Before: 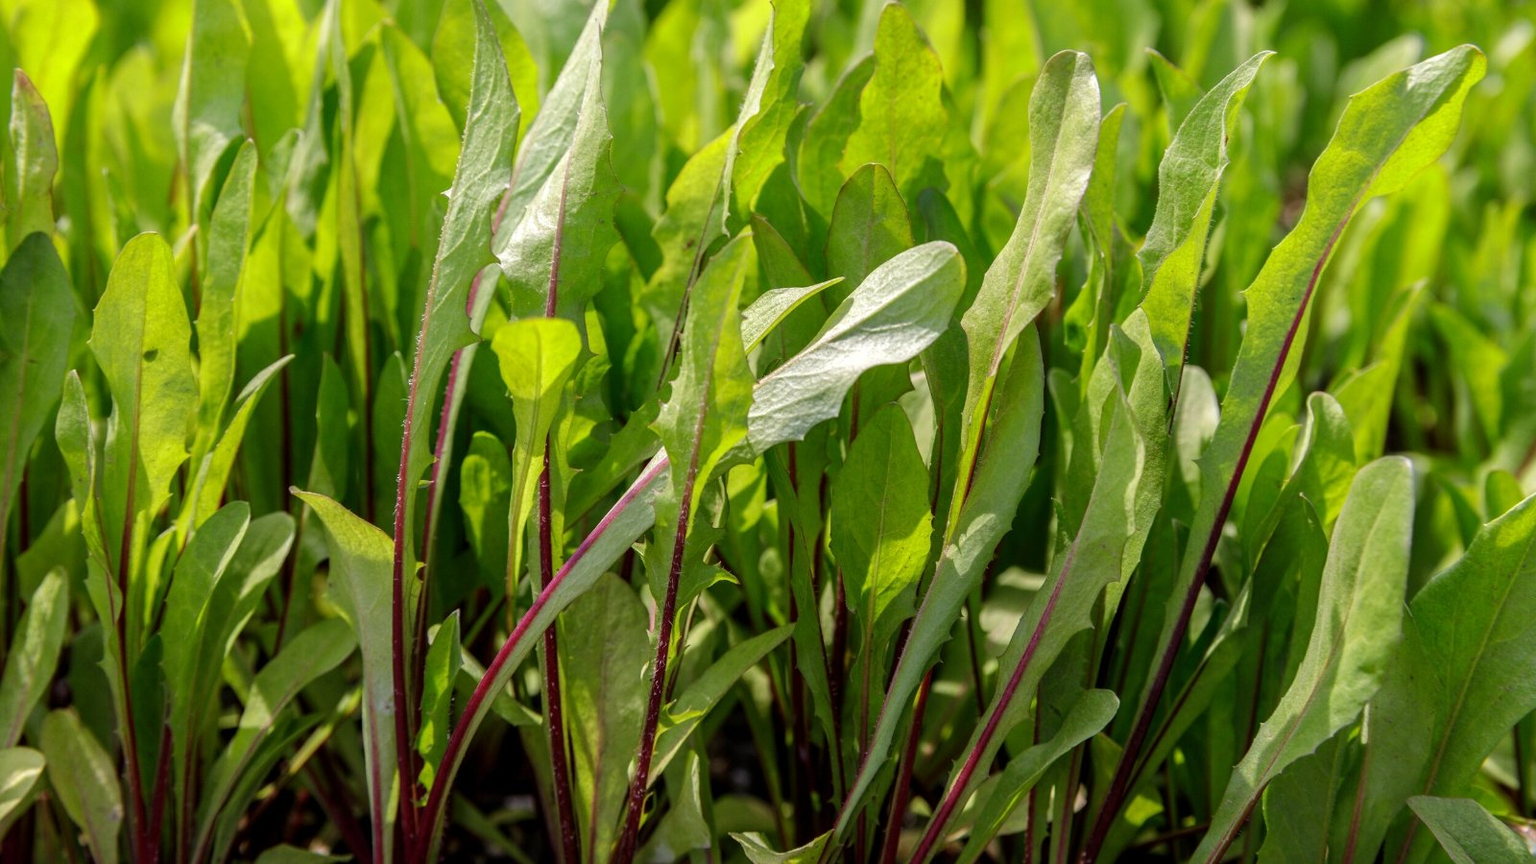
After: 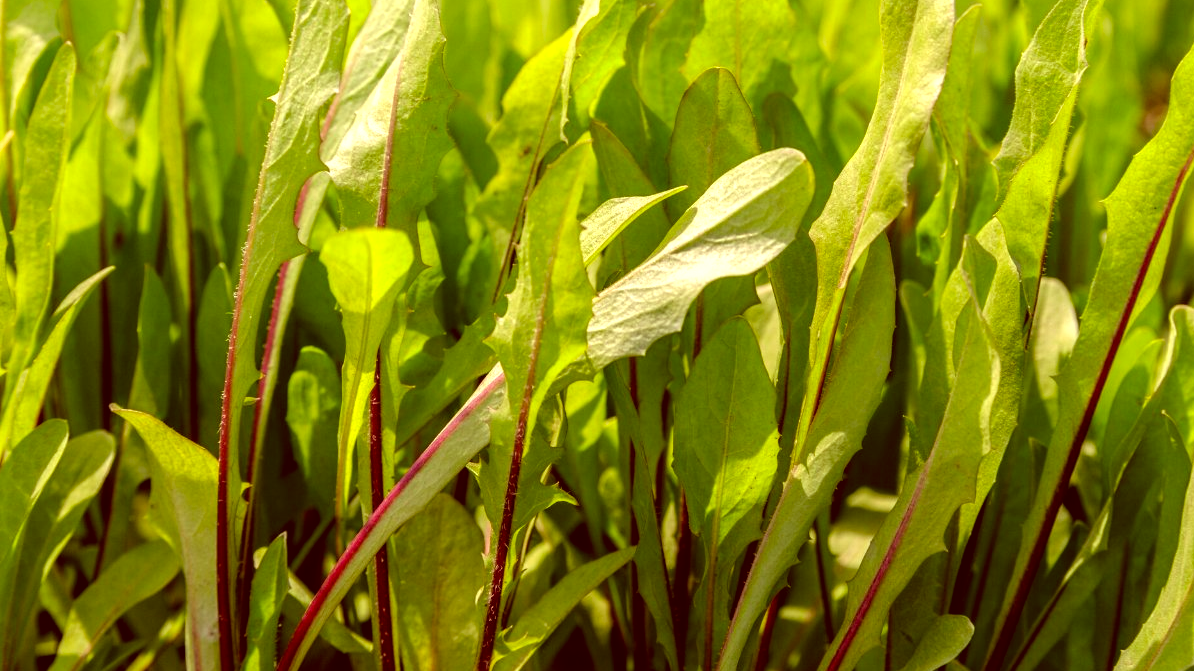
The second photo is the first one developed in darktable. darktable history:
color correction: highlights a* 1.07, highlights b* 24.15, shadows a* 15.11, shadows b* 24.35
crop and rotate: left 12.008%, top 11.471%, right 13.342%, bottom 13.909%
tone equalizer: -8 EV -0.444 EV, -7 EV -0.416 EV, -6 EV -0.362 EV, -5 EV -0.251 EV, -3 EV 0.24 EV, -2 EV 0.339 EV, -1 EV 0.404 EV, +0 EV 0.398 EV
